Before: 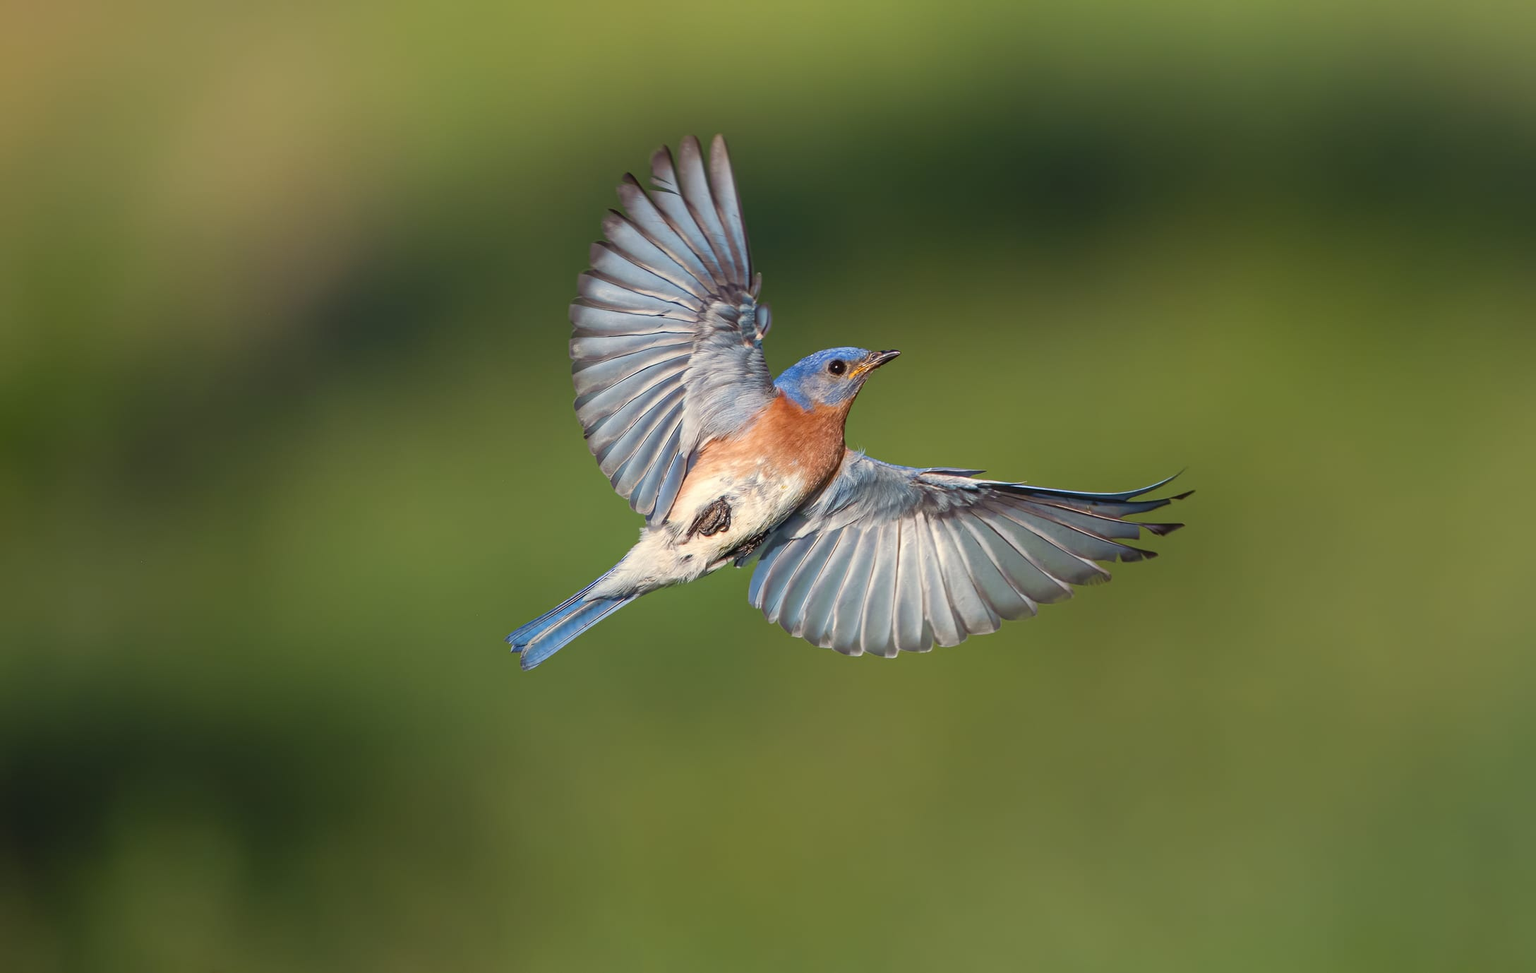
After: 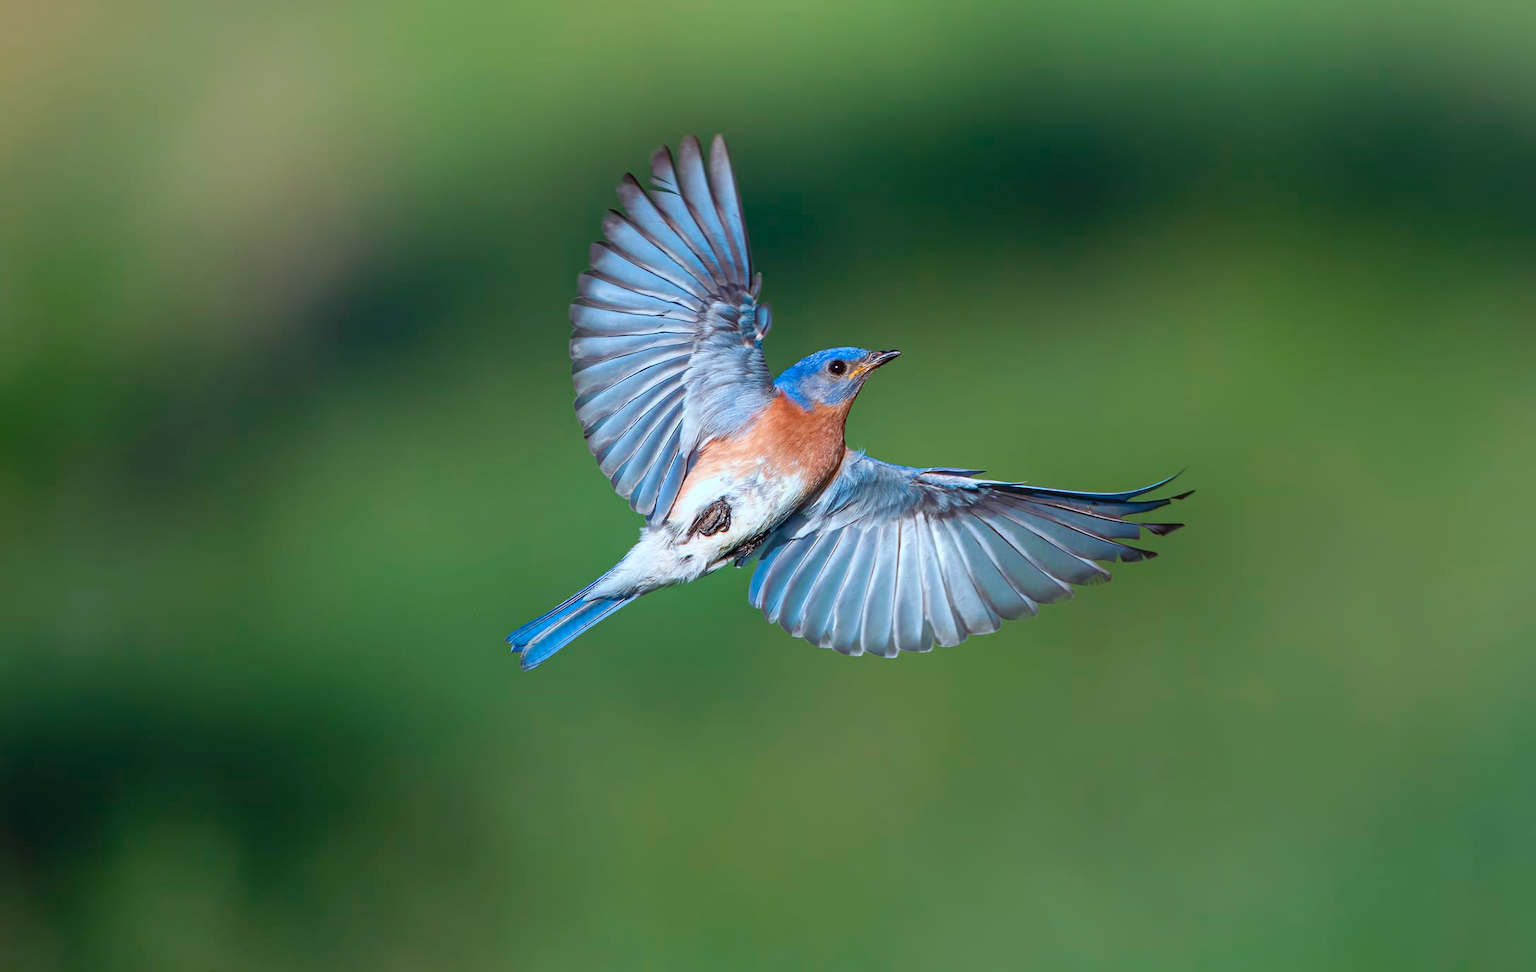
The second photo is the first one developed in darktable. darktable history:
color calibration: x 0.396, y 0.386, temperature 3669 K
shadows and highlights: shadows 0, highlights 40
